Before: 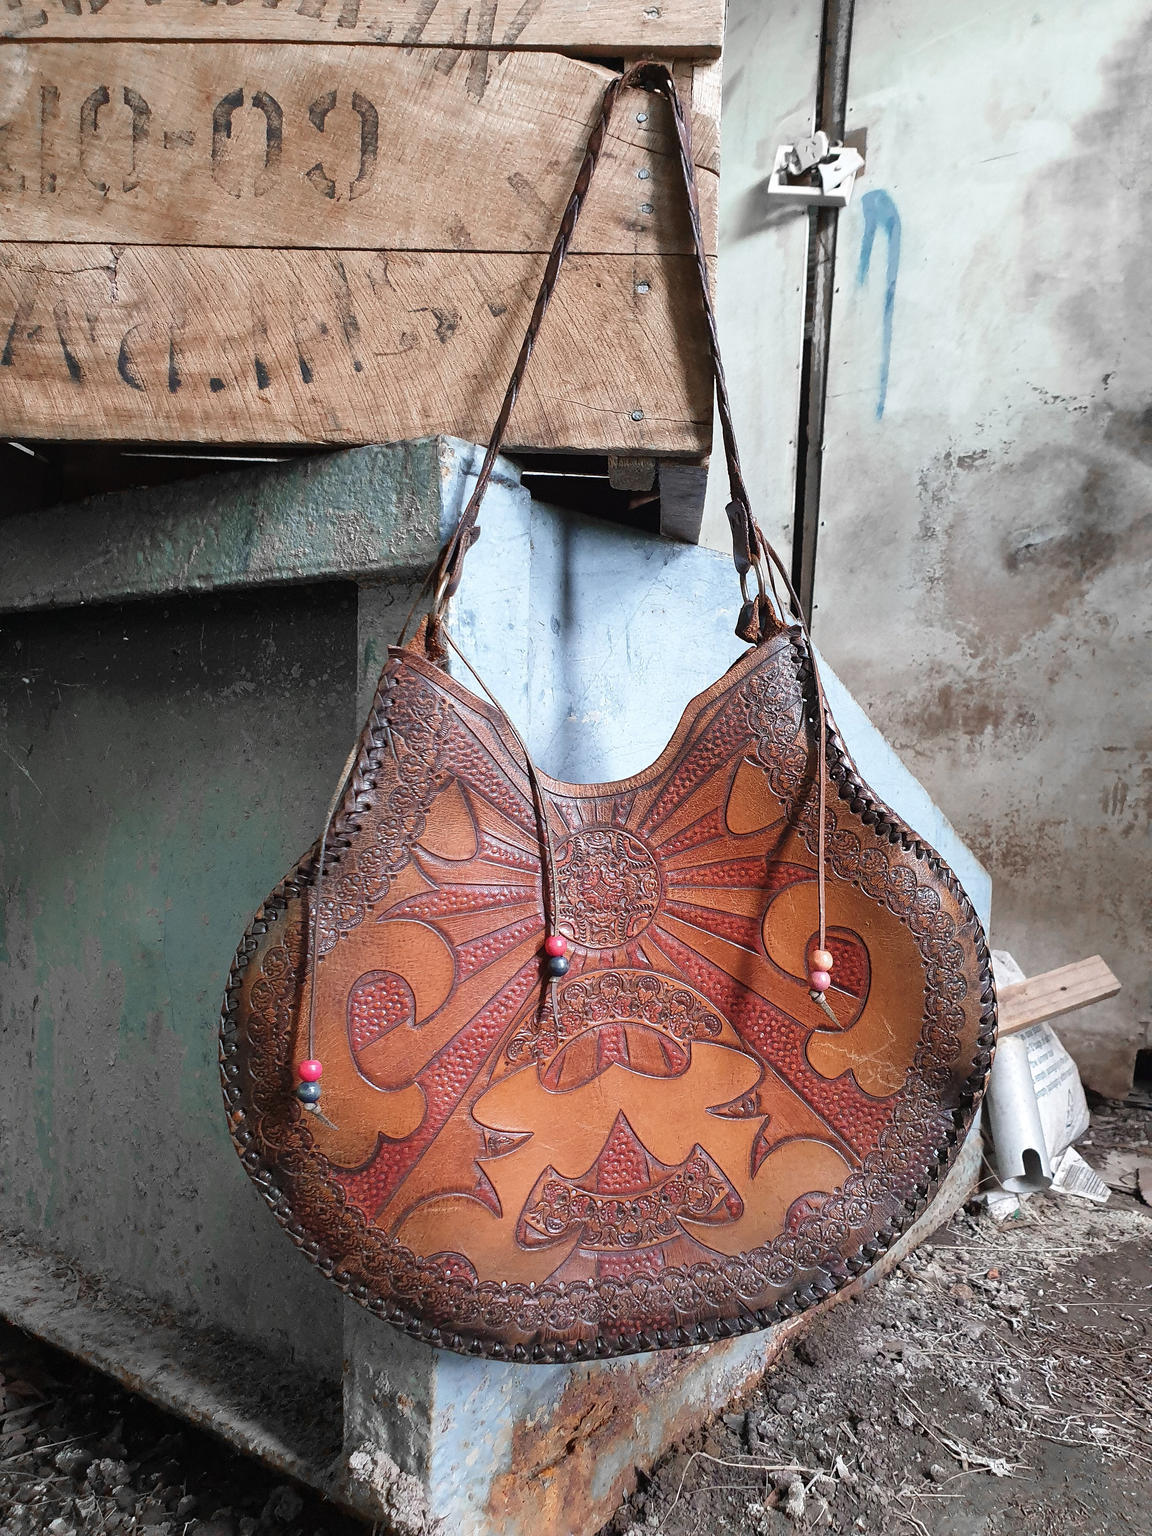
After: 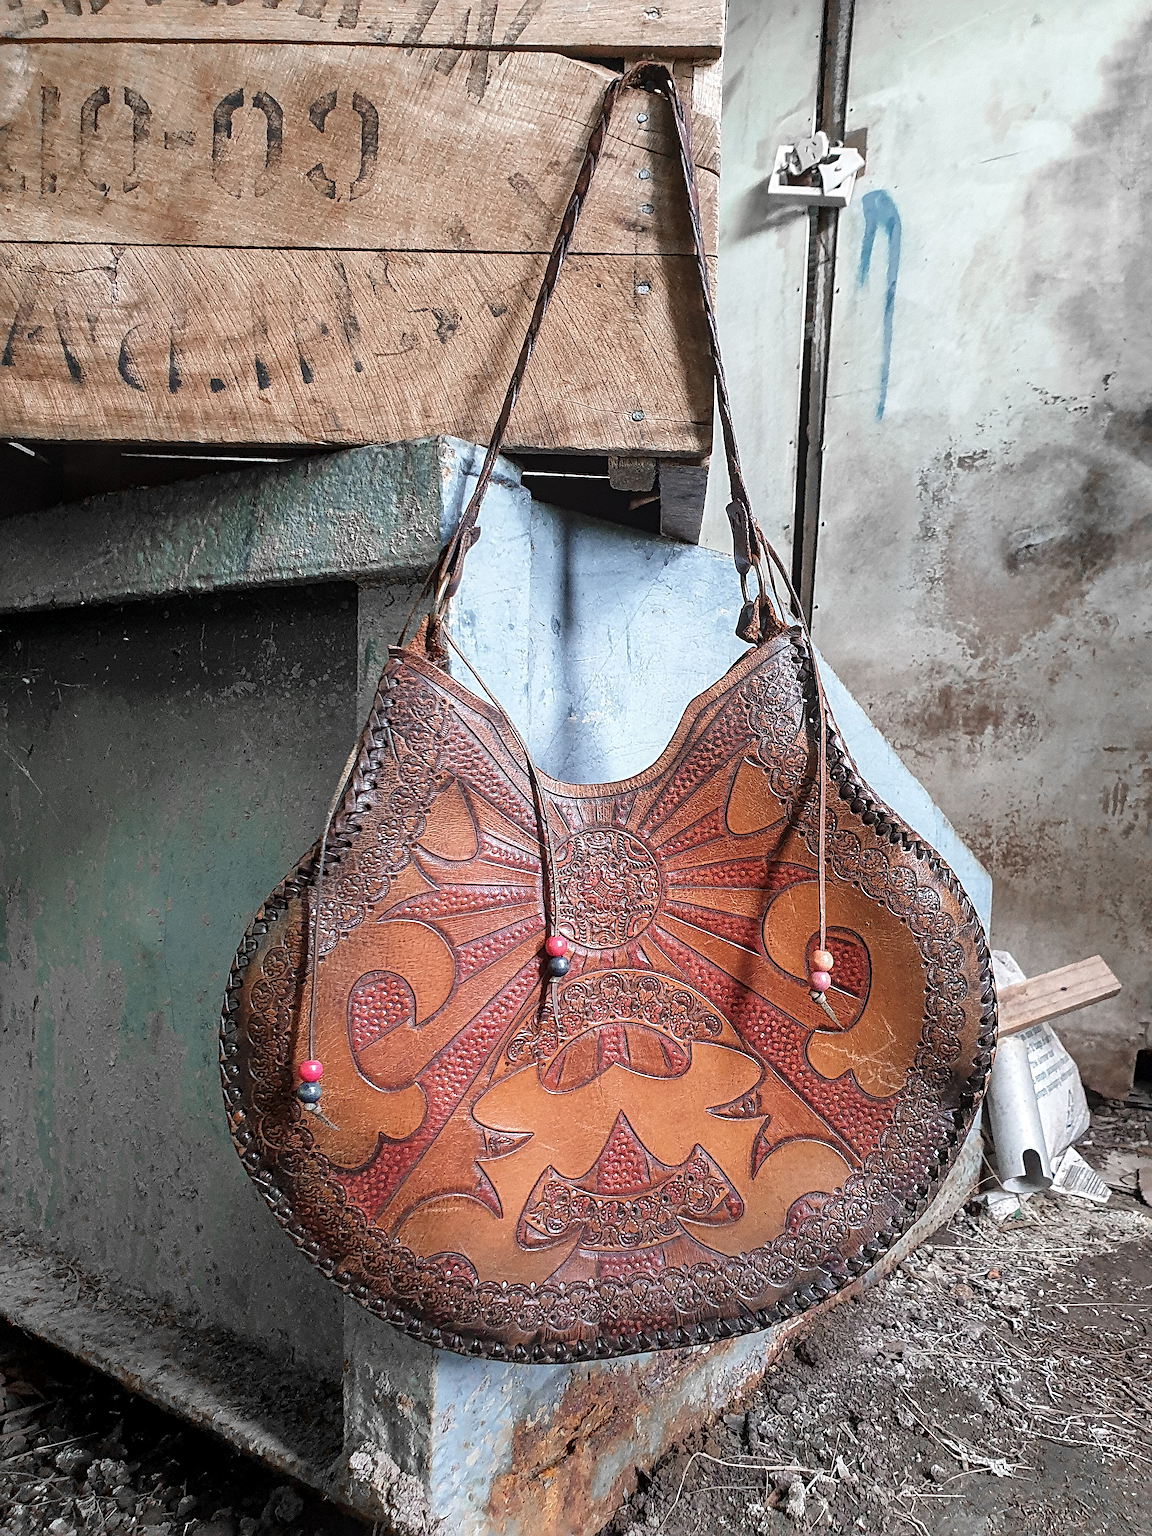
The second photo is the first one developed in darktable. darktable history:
sharpen: radius 4.883
local contrast: on, module defaults
